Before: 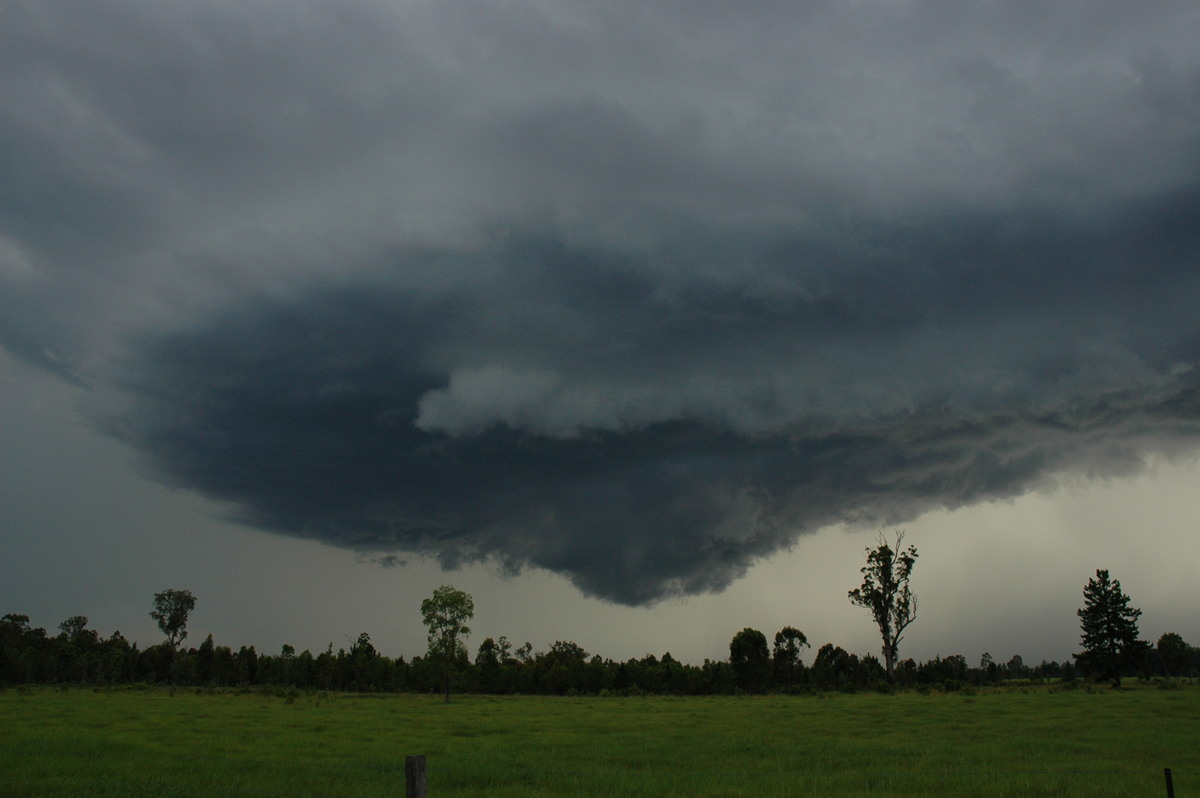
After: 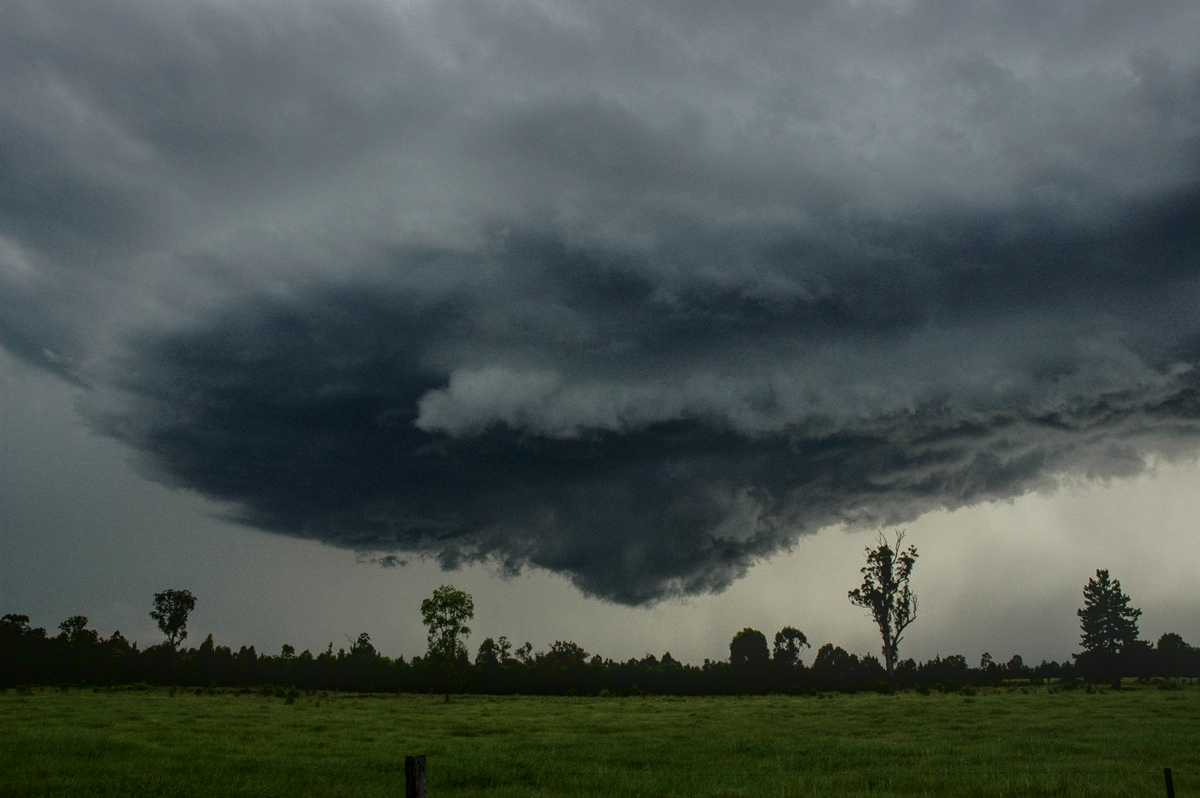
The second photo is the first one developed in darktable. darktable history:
tone curve: curves: ch0 [(0, 0) (0.003, 0.047) (0.011, 0.047) (0.025, 0.047) (0.044, 0.049) (0.069, 0.051) (0.1, 0.062) (0.136, 0.086) (0.177, 0.125) (0.224, 0.178) (0.277, 0.246) (0.335, 0.324) (0.399, 0.407) (0.468, 0.48) (0.543, 0.57) (0.623, 0.675) (0.709, 0.772) (0.801, 0.876) (0.898, 0.963) (1, 1)], color space Lab, independent channels, preserve colors none
local contrast: highlights 74%, shadows 55%, detail 177%, midtone range 0.207
